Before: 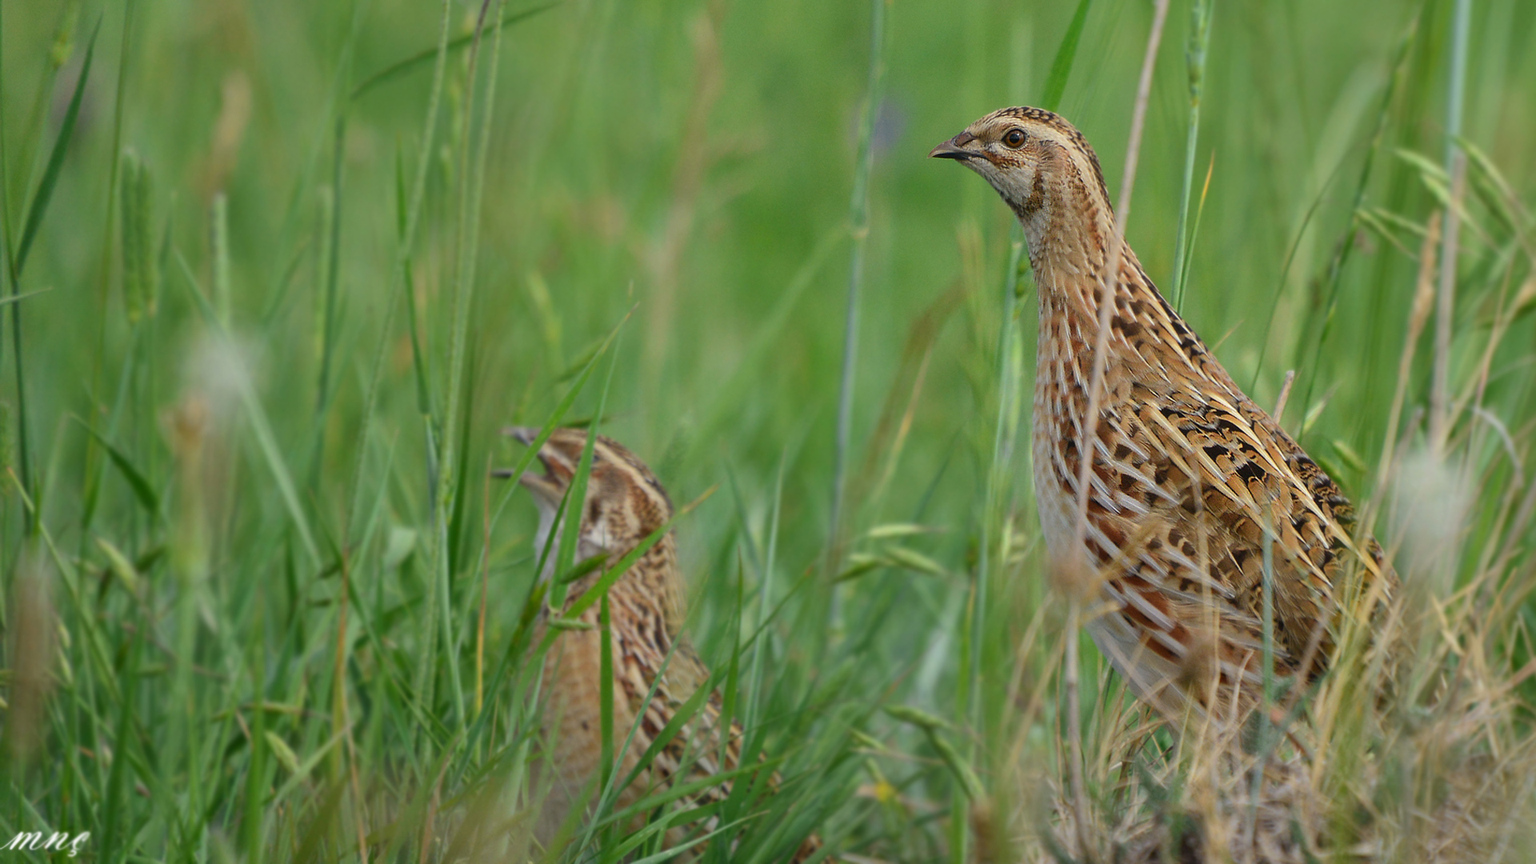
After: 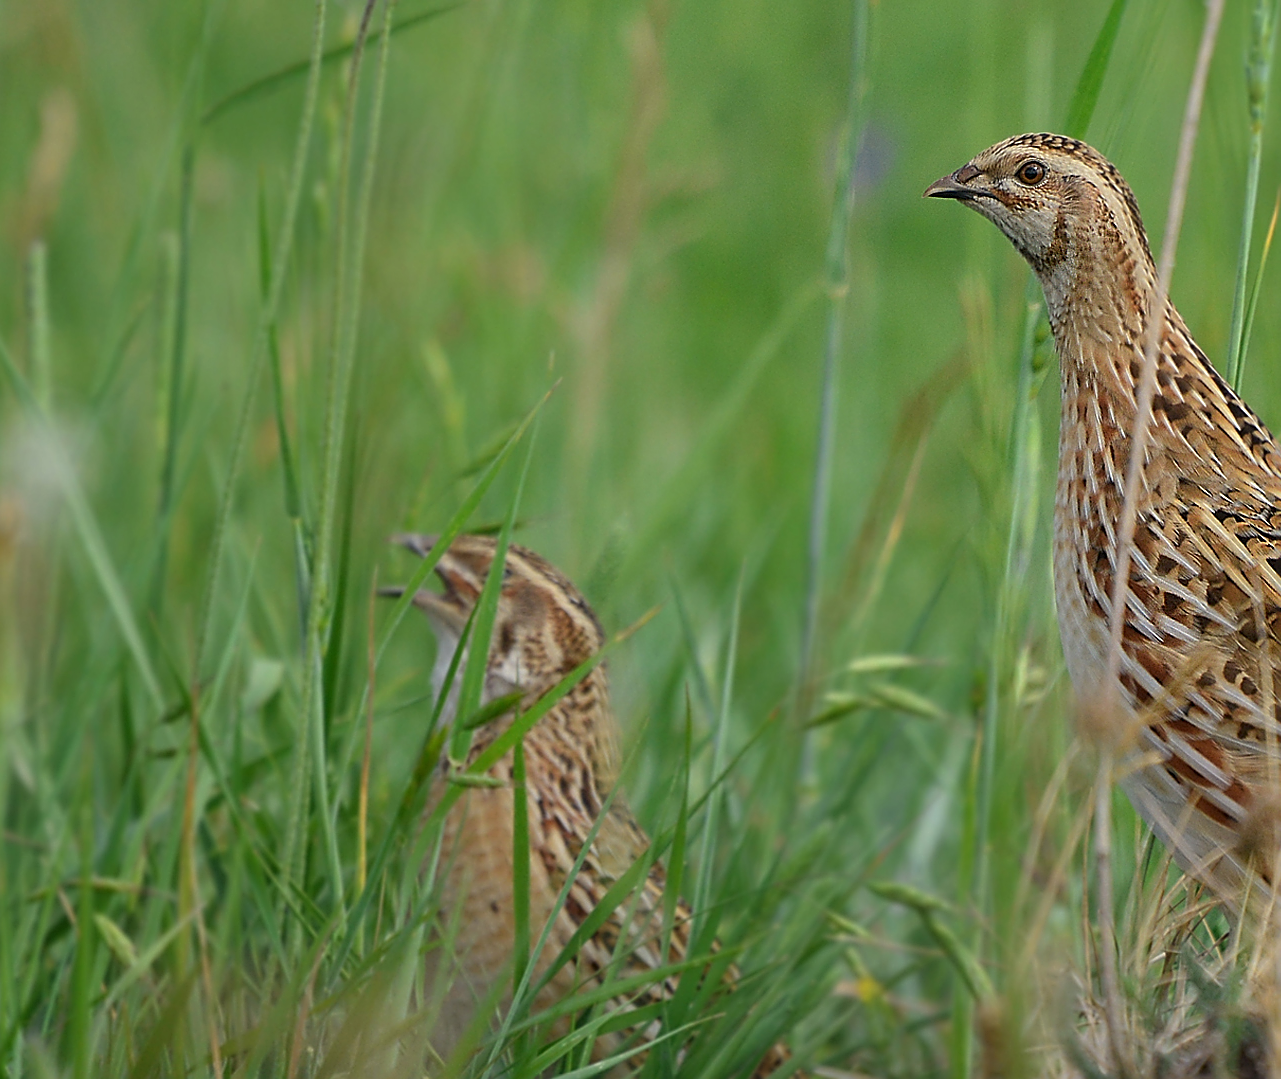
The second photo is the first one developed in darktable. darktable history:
sharpen: radius 1.709, amount 1.282
crop and rotate: left 12.366%, right 20.896%
